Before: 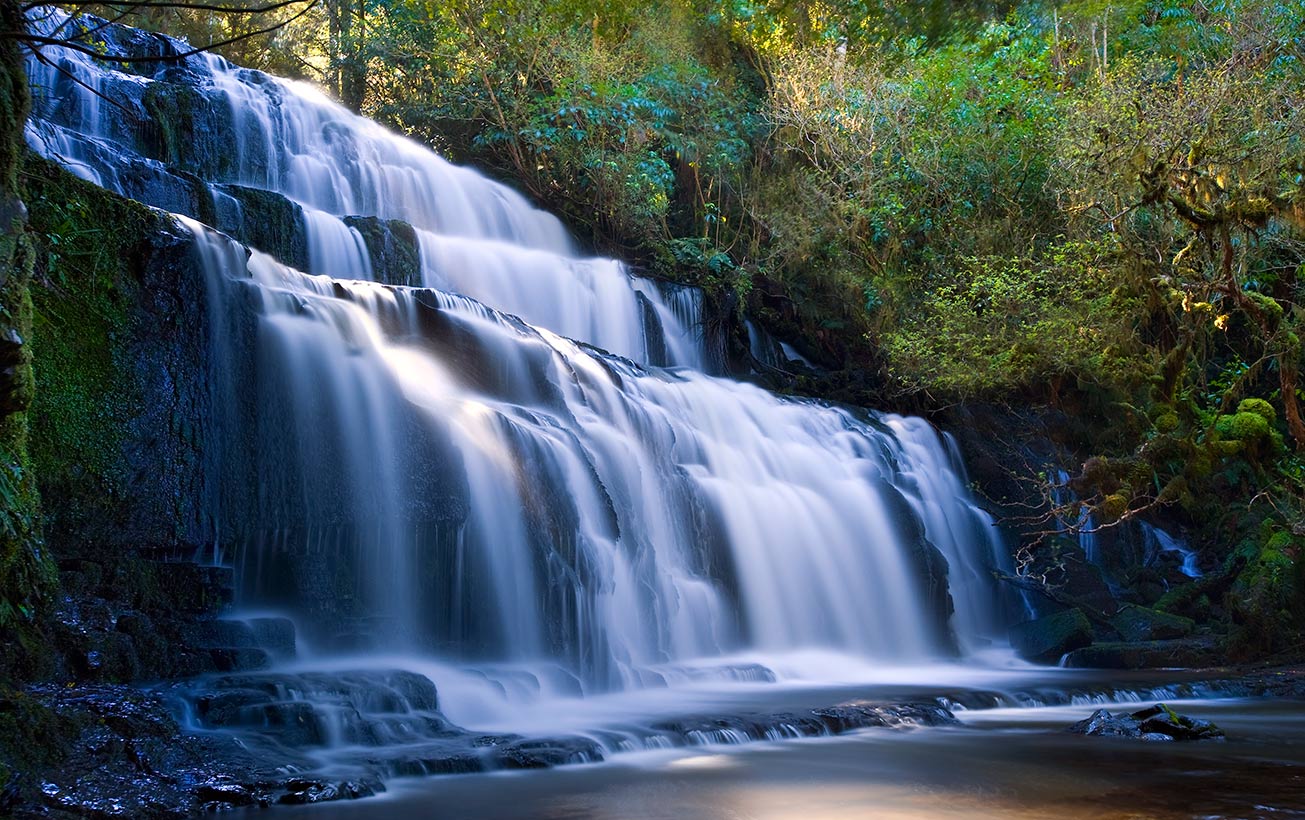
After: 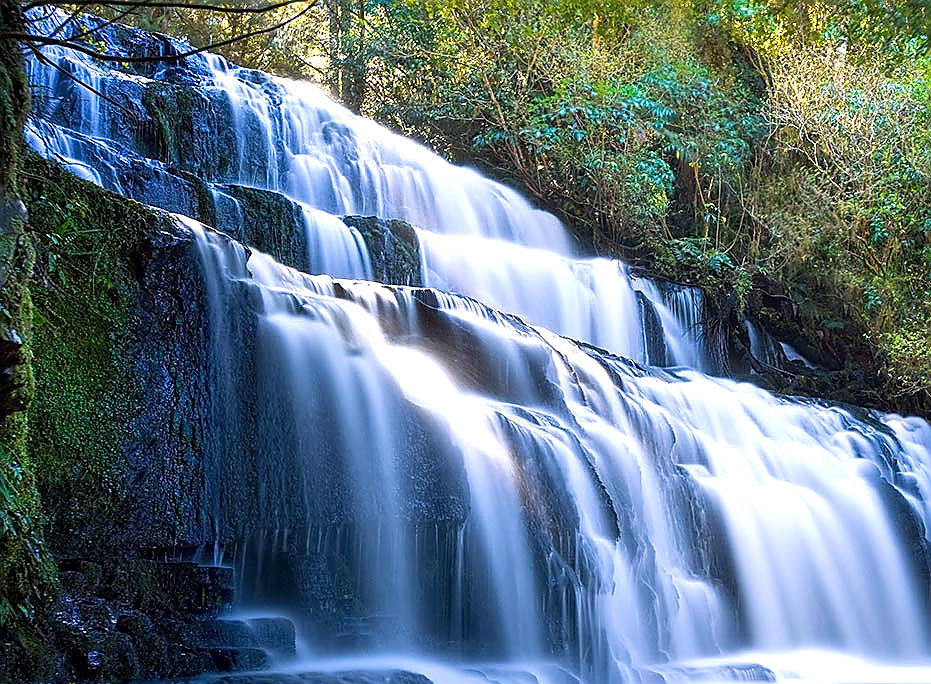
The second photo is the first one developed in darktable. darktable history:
exposure: black level correction 0, exposure 0.685 EV, compensate exposure bias true, compensate highlight preservation false
sharpen: radius 1.368, amount 1.248, threshold 0.821
local contrast: on, module defaults
crop: right 28.656%, bottom 16.488%
